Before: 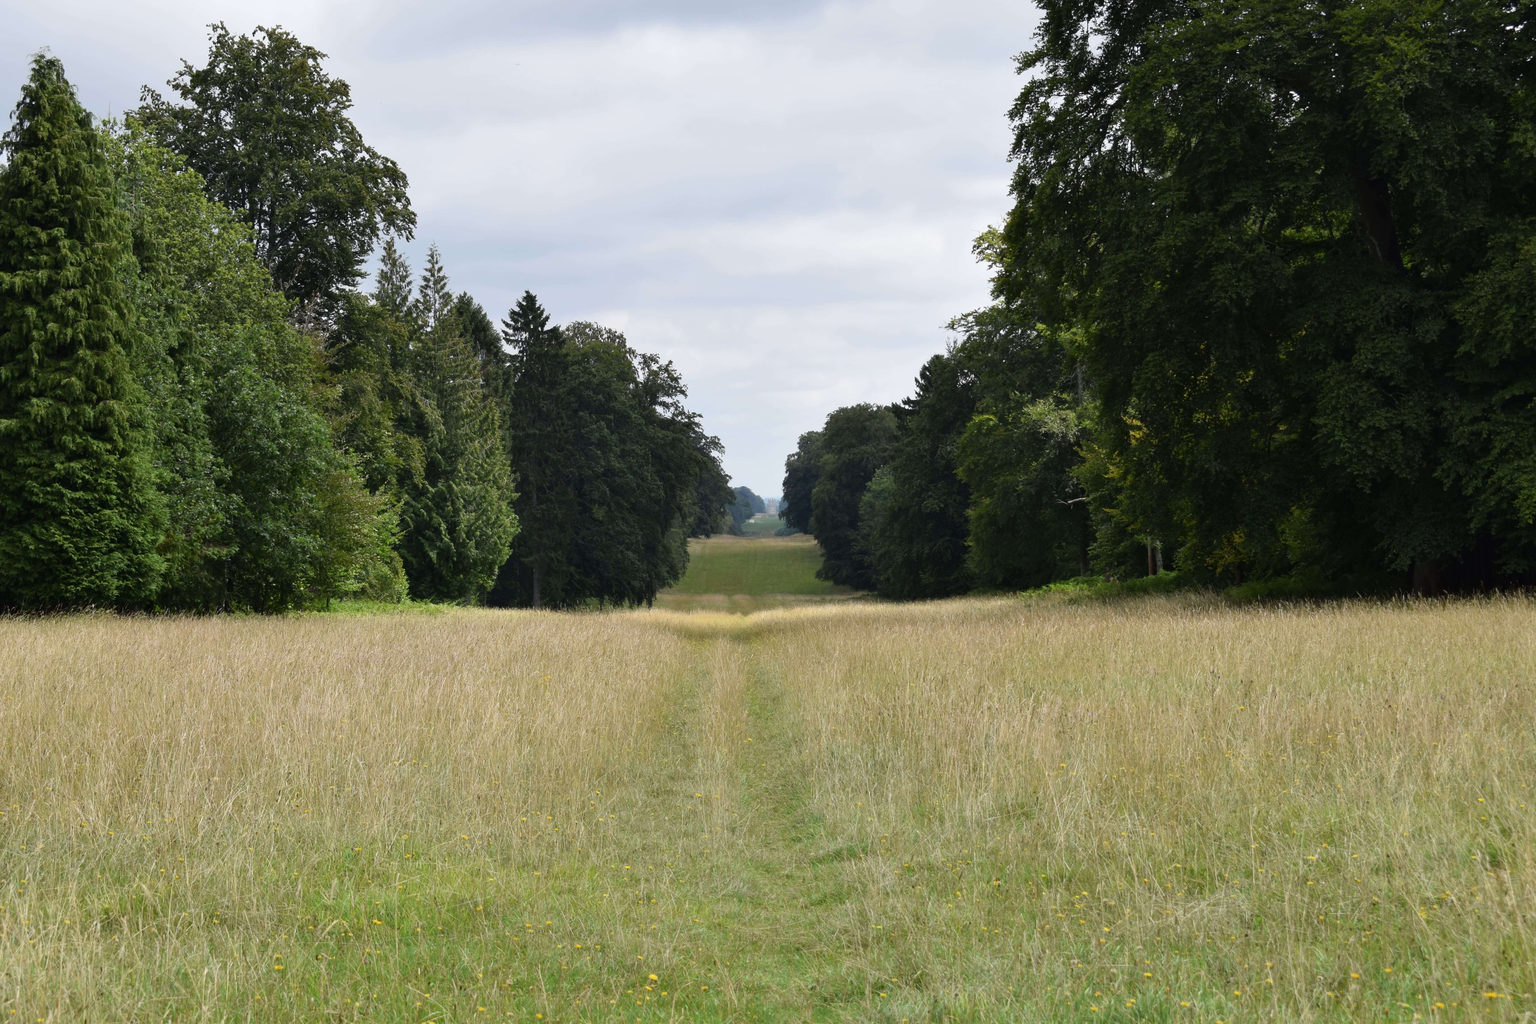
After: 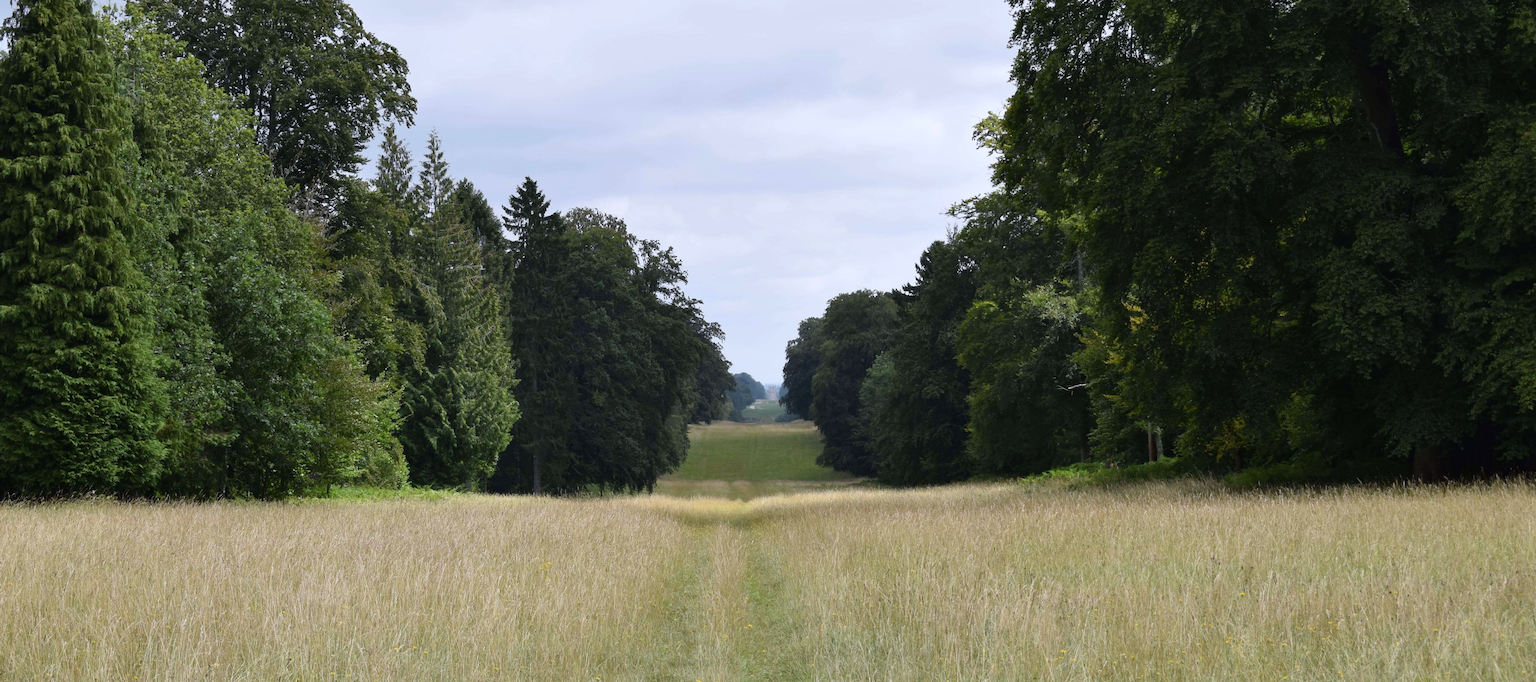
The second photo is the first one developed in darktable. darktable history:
crop: top 11.166%, bottom 22.168%
white balance: red 0.984, blue 1.059
